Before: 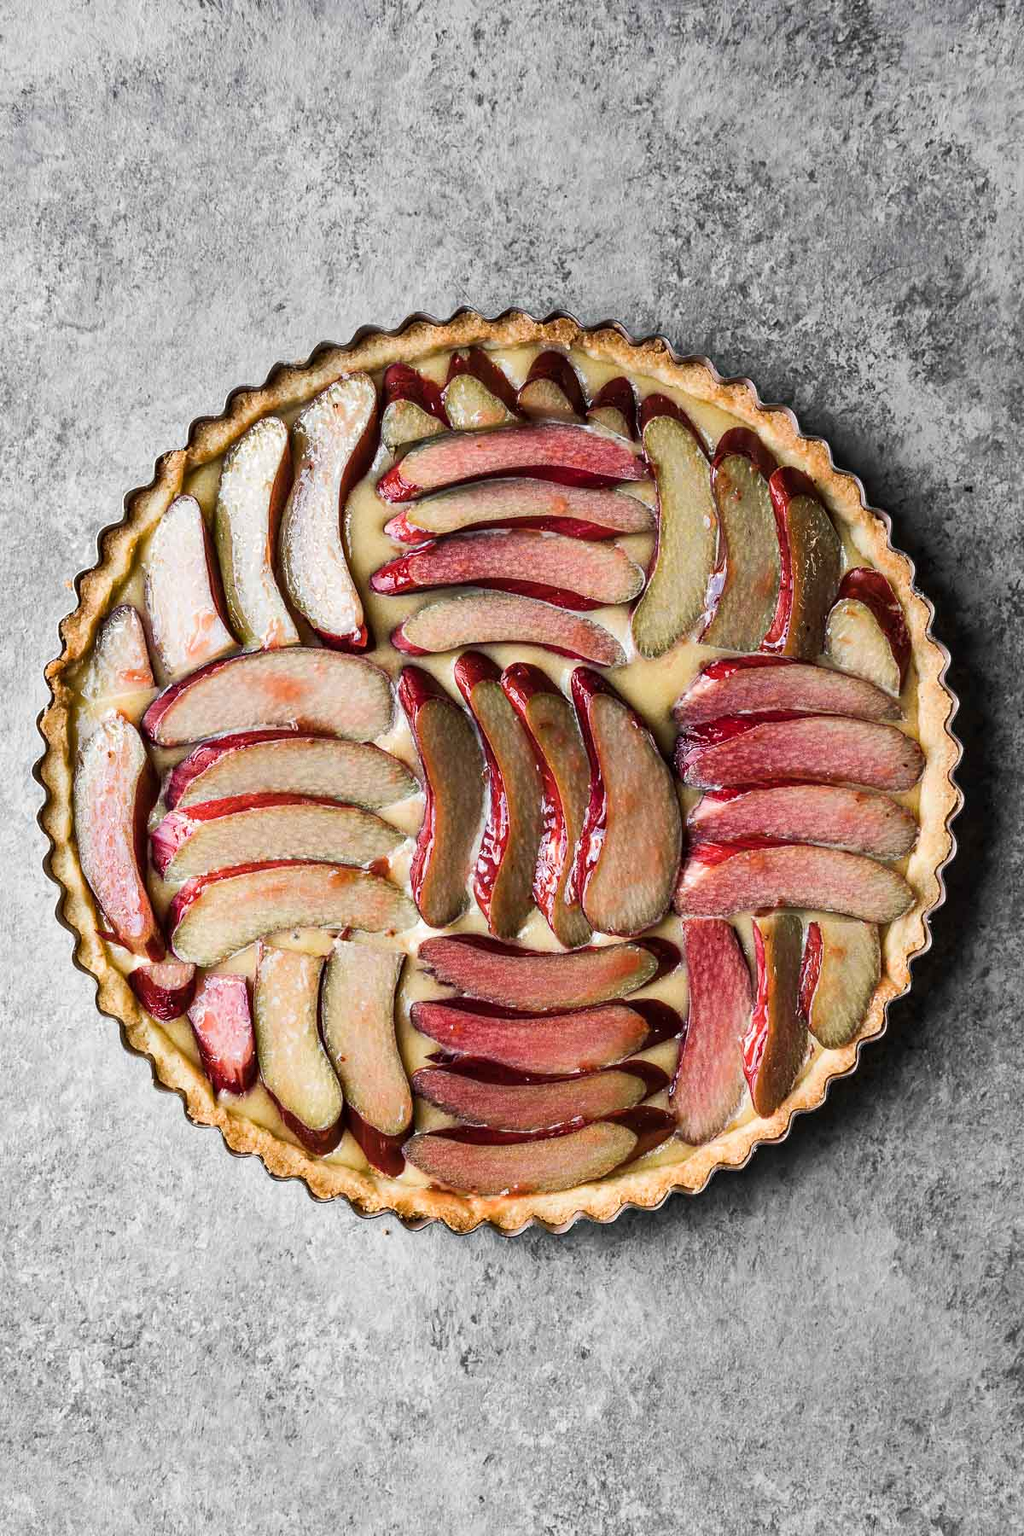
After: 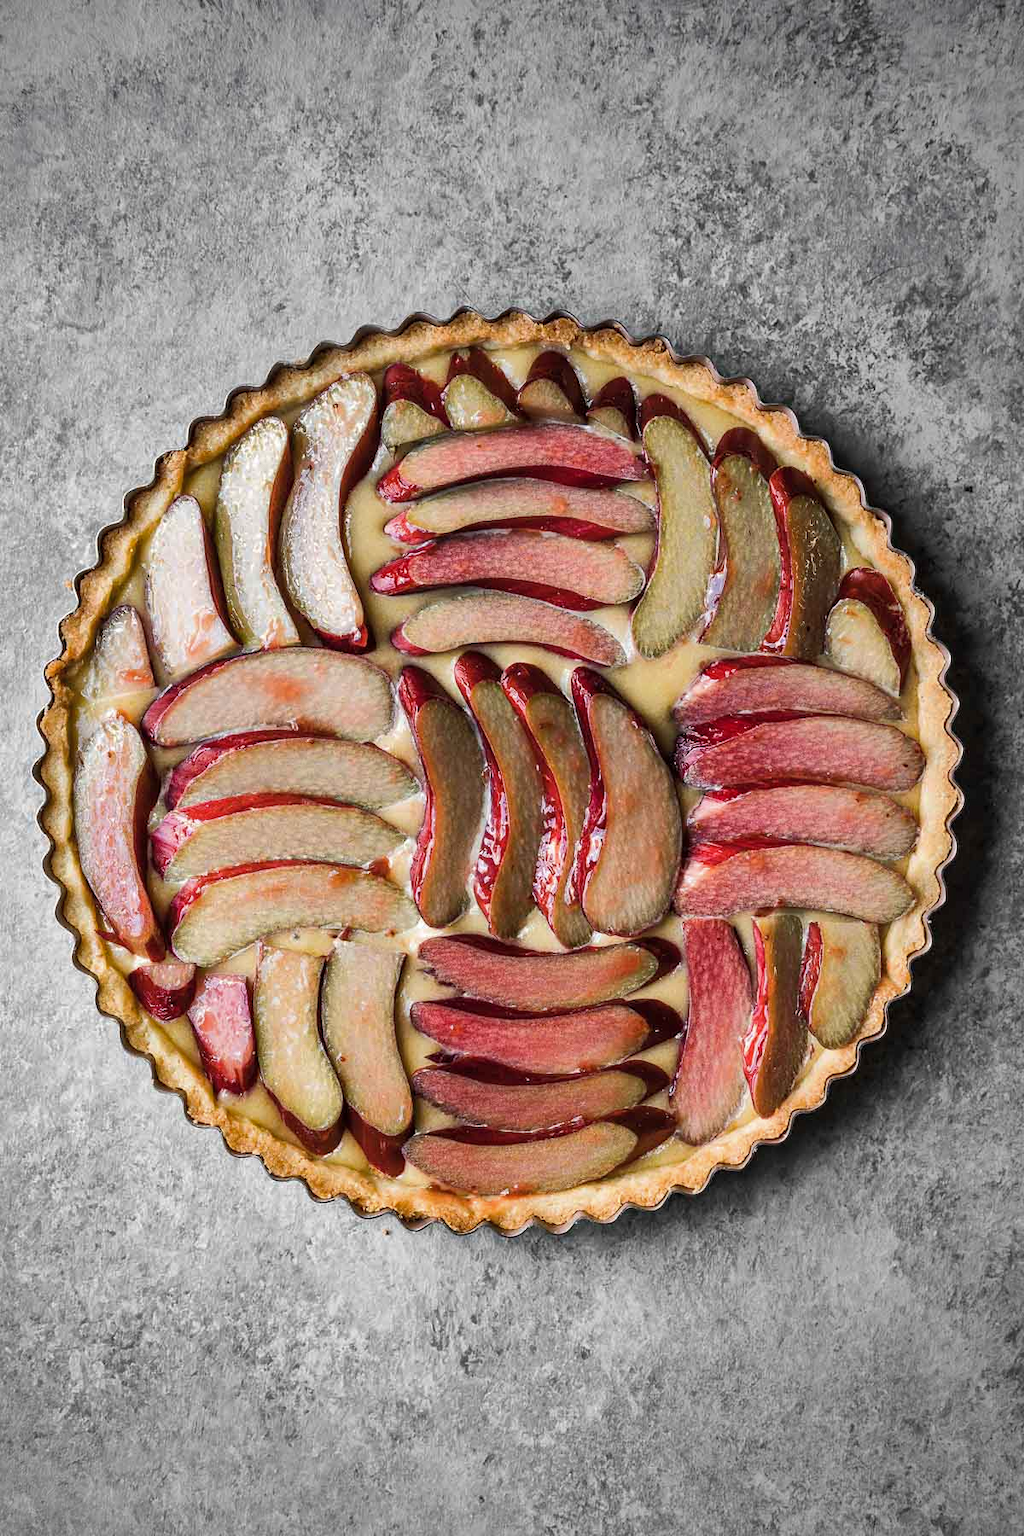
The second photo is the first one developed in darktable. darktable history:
shadows and highlights: shadows 30
vignetting: fall-off start 71.74%
